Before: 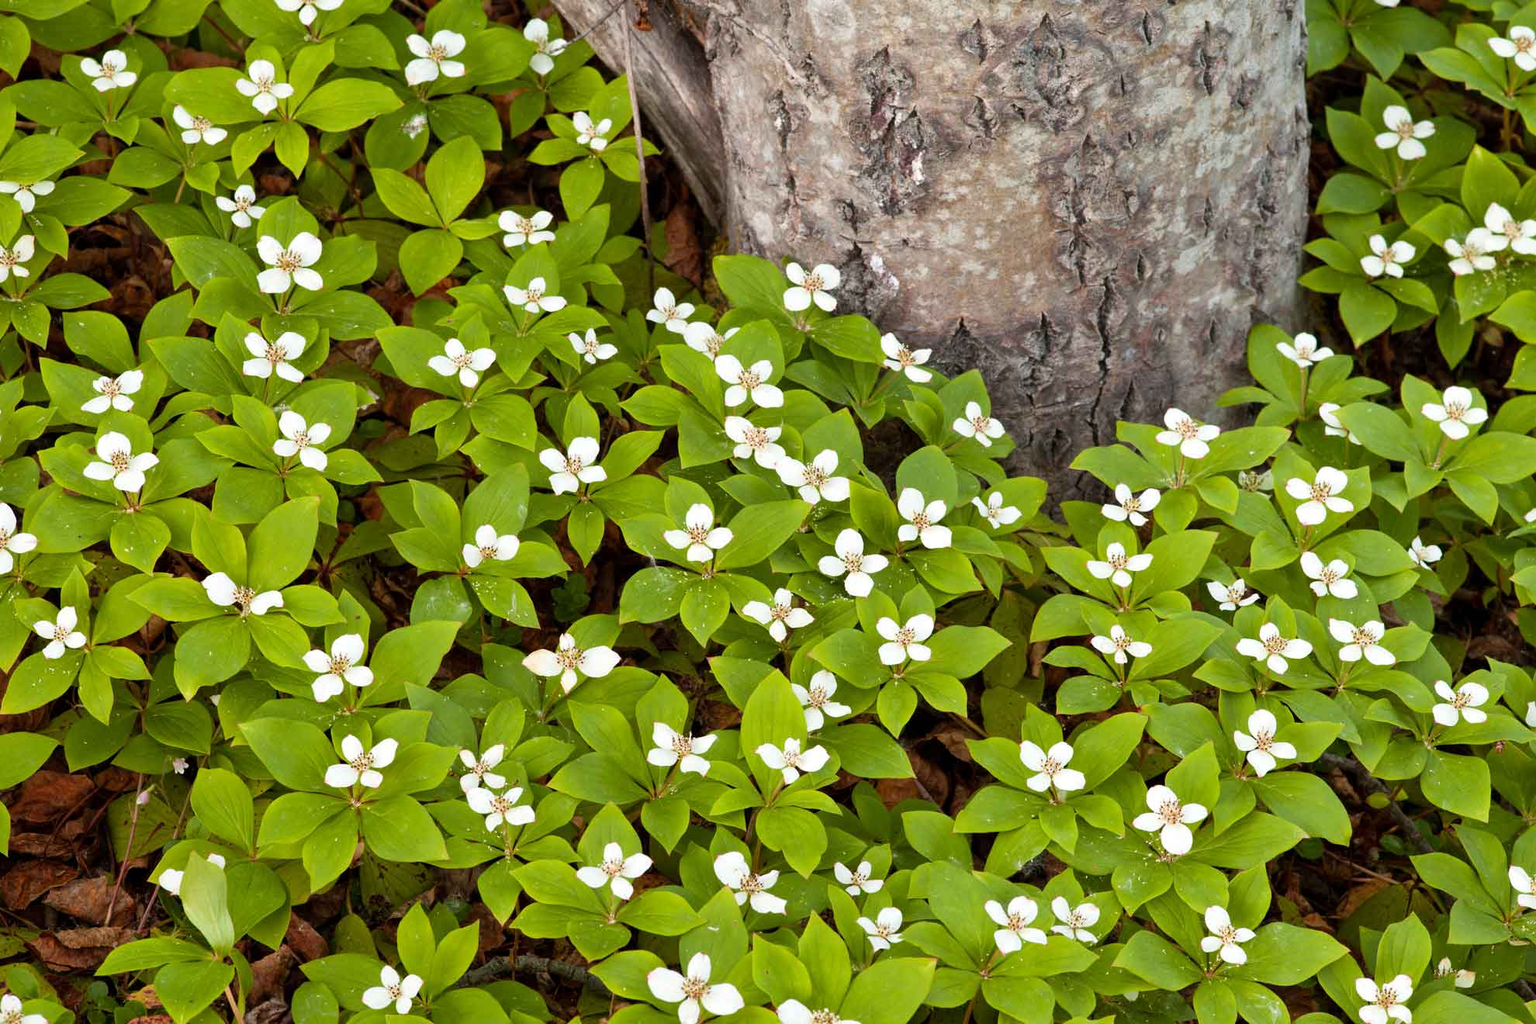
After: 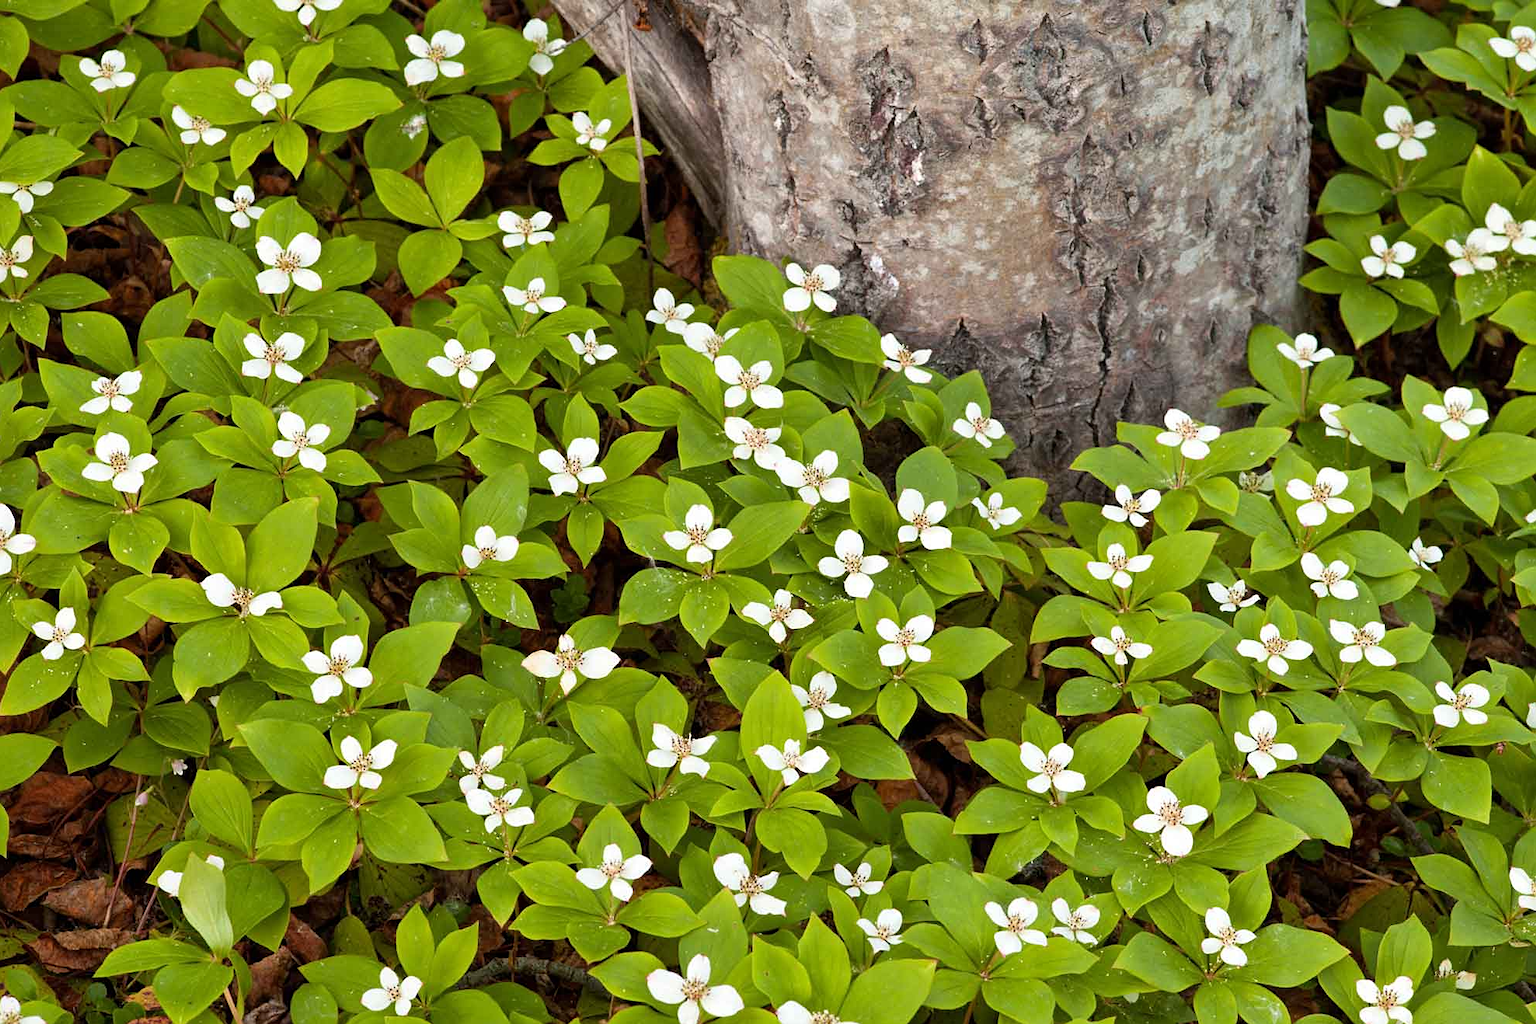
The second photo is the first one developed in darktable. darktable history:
crop and rotate: left 0.126%
sharpen: amount 0.2
